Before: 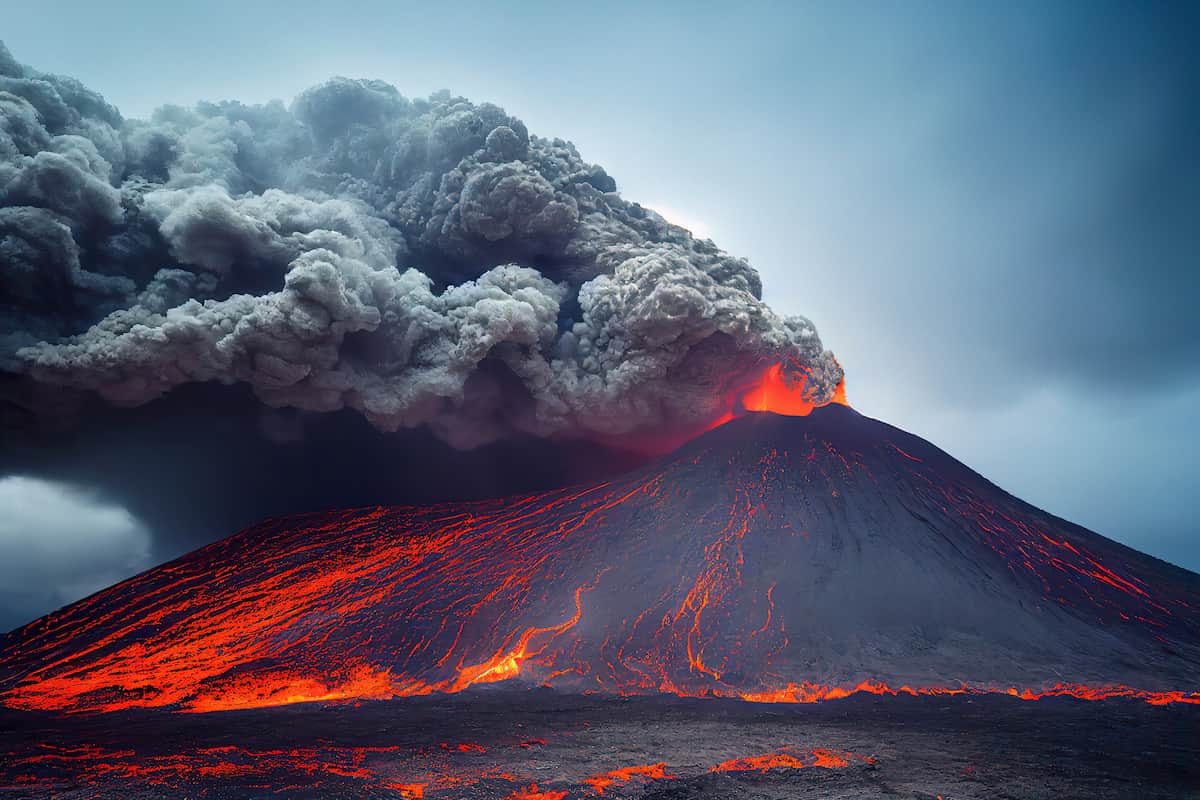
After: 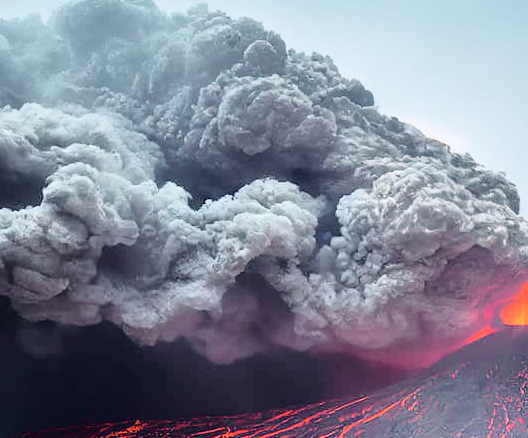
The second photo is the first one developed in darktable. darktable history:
crop: left 20.248%, top 10.86%, right 35.675%, bottom 34.321%
tone equalizer: -7 EV 0.15 EV, -6 EV 0.6 EV, -5 EV 1.15 EV, -4 EV 1.33 EV, -3 EV 1.15 EV, -2 EV 0.6 EV, -1 EV 0.15 EV, mask exposure compensation -0.5 EV
tone curve: curves: ch0 [(0, 0.023) (0.104, 0.058) (0.21, 0.162) (0.469, 0.524) (0.579, 0.65) (0.725, 0.8) (0.858, 0.903) (1, 0.974)]; ch1 [(0, 0) (0.414, 0.395) (0.447, 0.447) (0.502, 0.501) (0.521, 0.512) (0.57, 0.563) (0.618, 0.61) (0.654, 0.642) (1, 1)]; ch2 [(0, 0) (0.356, 0.408) (0.437, 0.453) (0.492, 0.485) (0.524, 0.508) (0.566, 0.567) (0.595, 0.604) (1, 1)], color space Lab, independent channels, preserve colors none
